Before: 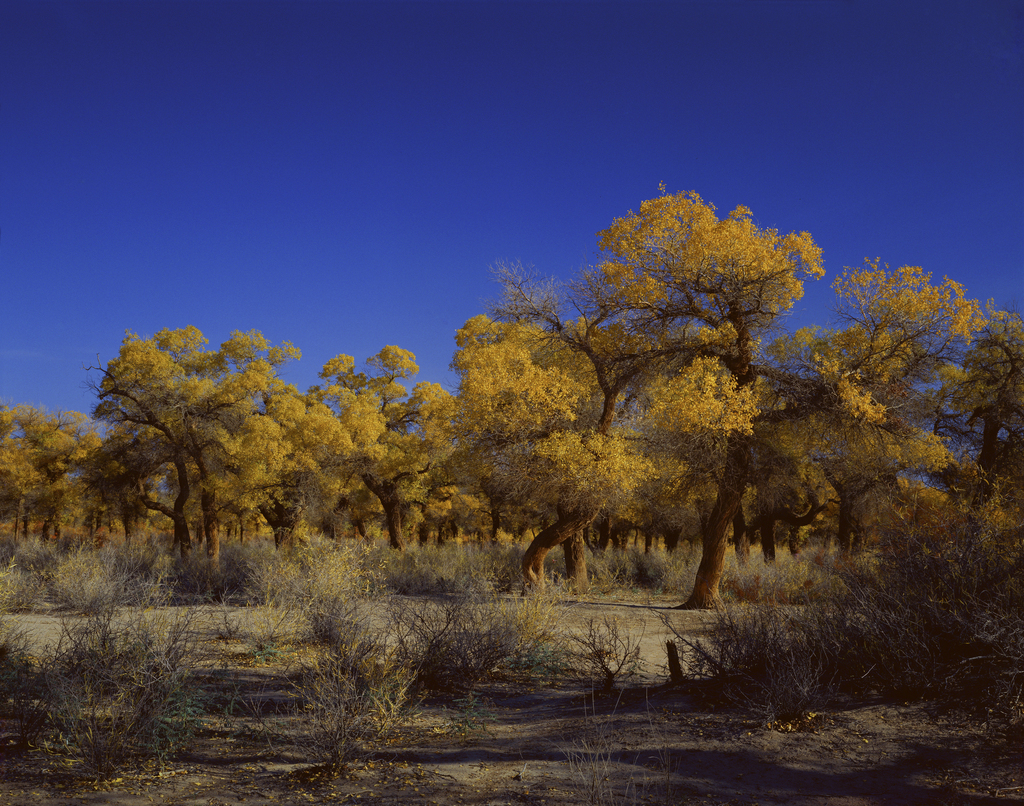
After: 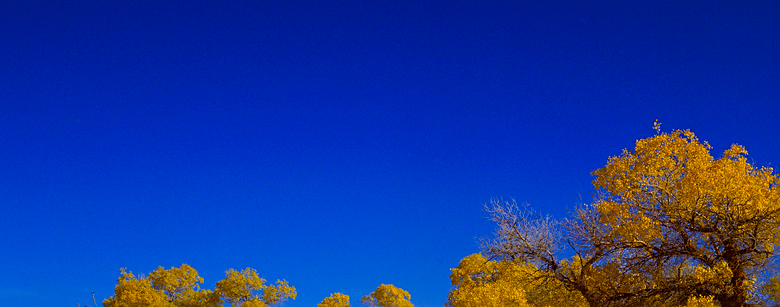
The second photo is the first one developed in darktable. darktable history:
color balance rgb: linear chroma grading › global chroma 10%, perceptual saturation grading › global saturation 30%, global vibrance 10%
crop: left 0.579%, top 7.627%, right 23.167%, bottom 54.275%
sharpen: on, module defaults
